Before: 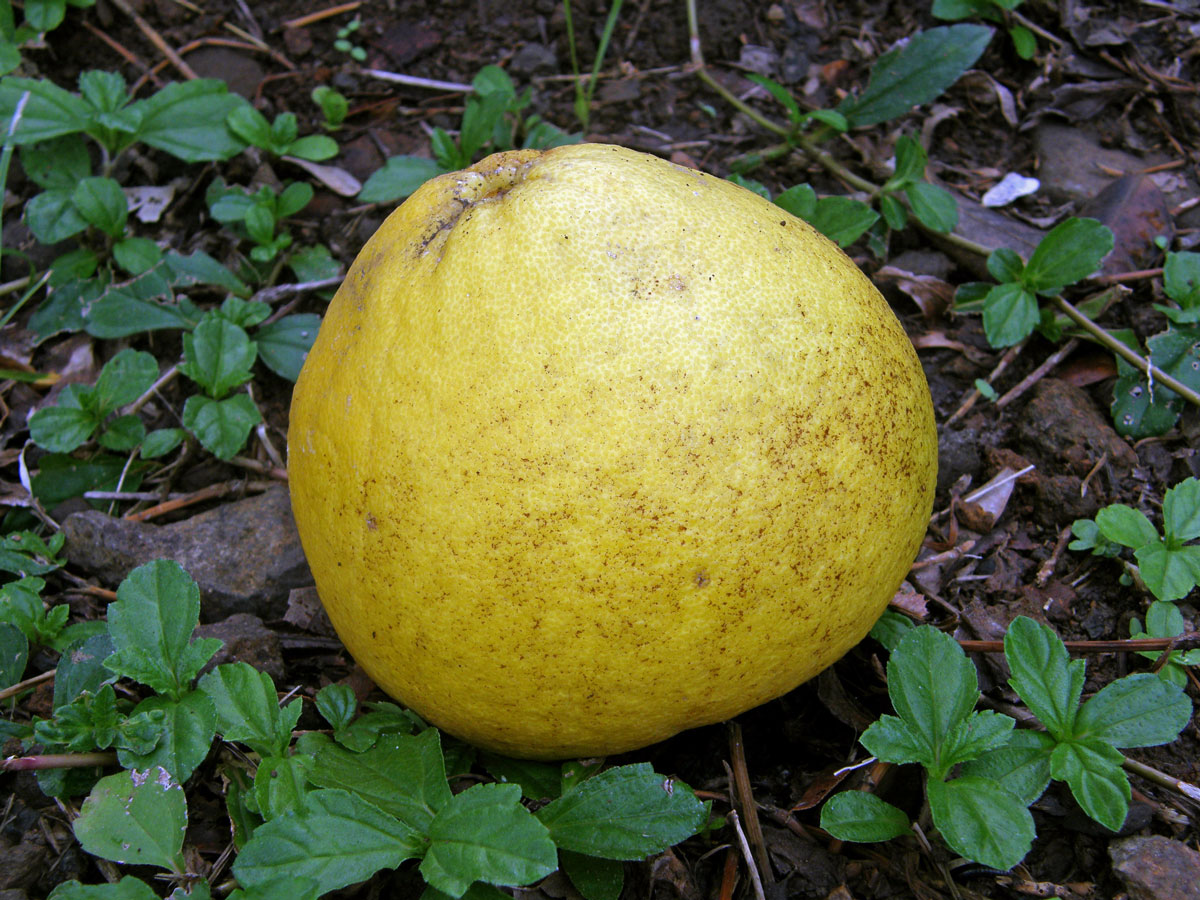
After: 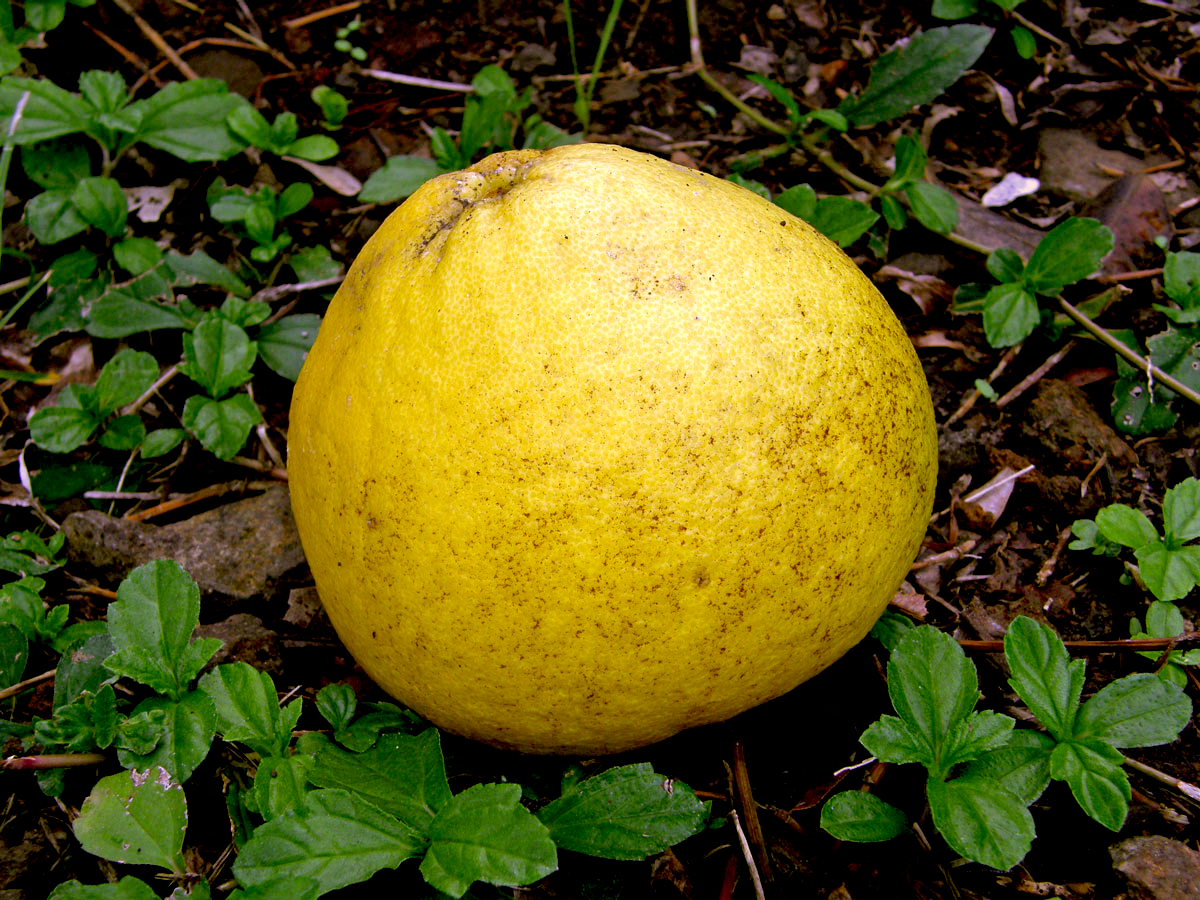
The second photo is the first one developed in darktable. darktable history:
exposure: black level correction 0.025, exposure 0.182 EV, compensate highlight preservation false
color correction: highlights a* 8.98, highlights b* 15.09, shadows a* -0.49, shadows b* 26.52
